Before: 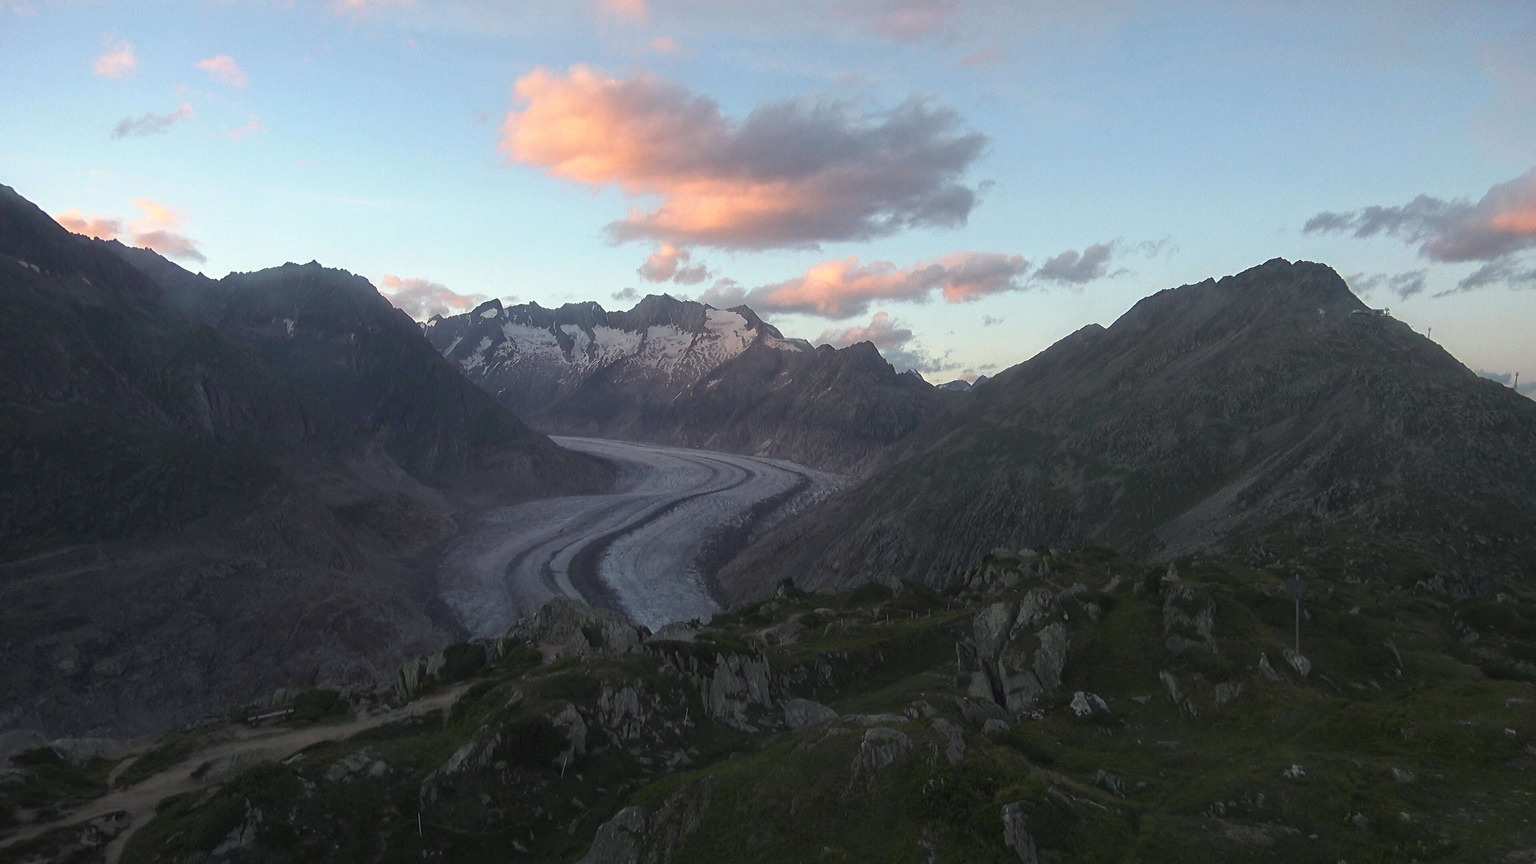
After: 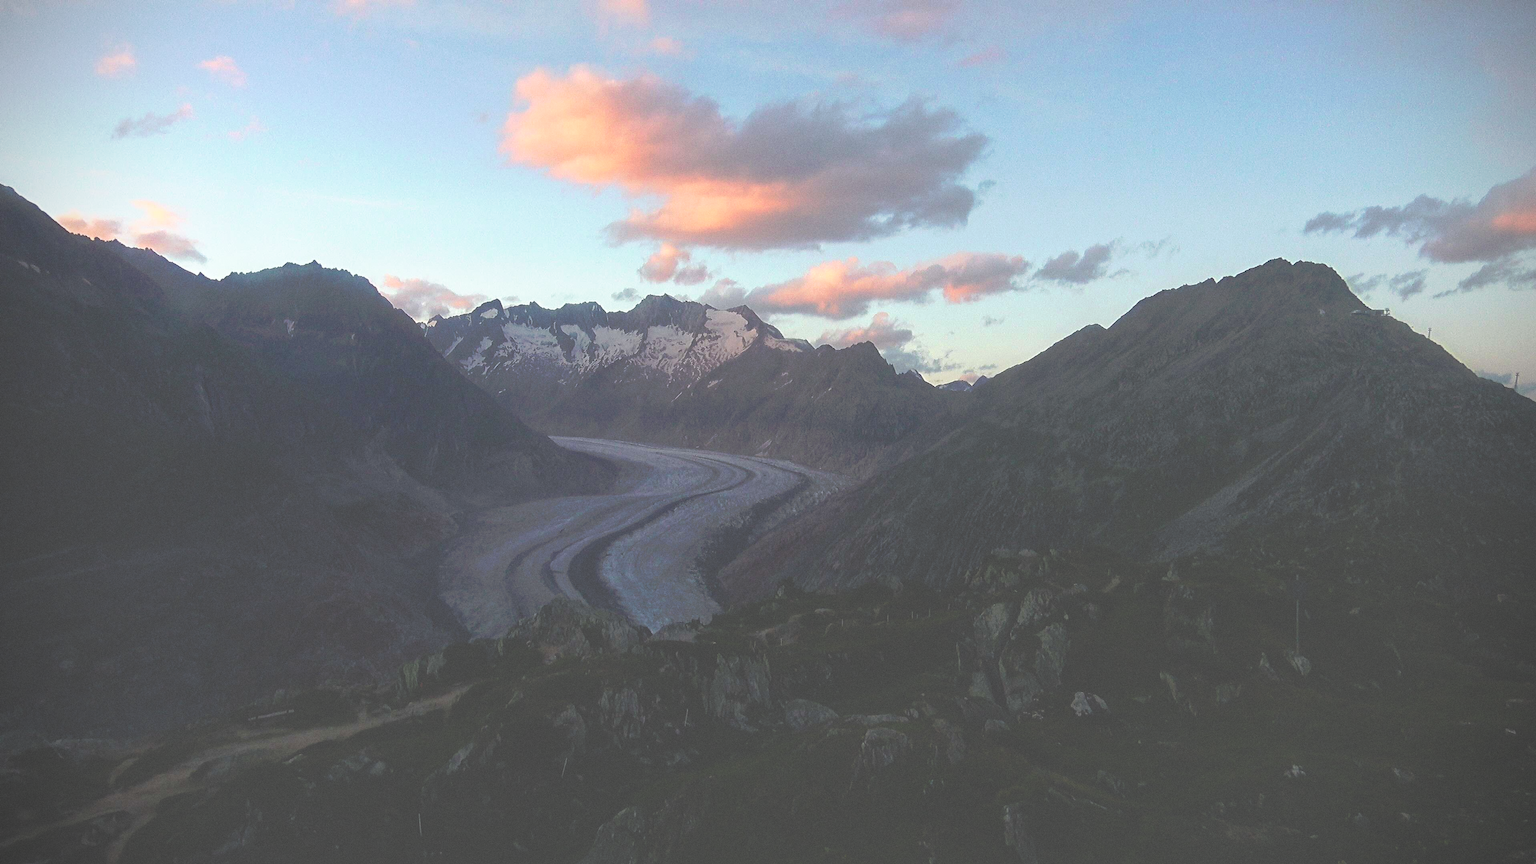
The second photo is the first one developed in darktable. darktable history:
tone curve: curves: ch0 [(0, 0) (0.003, 0.013) (0.011, 0.017) (0.025, 0.035) (0.044, 0.093) (0.069, 0.146) (0.1, 0.179) (0.136, 0.243) (0.177, 0.294) (0.224, 0.332) (0.277, 0.412) (0.335, 0.454) (0.399, 0.531) (0.468, 0.611) (0.543, 0.669) (0.623, 0.738) (0.709, 0.823) (0.801, 0.881) (0.898, 0.951) (1, 1)], preserve colors none
rgb curve: curves: ch0 [(0, 0.186) (0.314, 0.284) (0.775, 0.708) (1, 1)], compensate middle gray true, preserve colors none
grain: coarseness 0.09 ISO
vignetting: dithering 8-bit output, unbound false
velvia: on, module defaults
